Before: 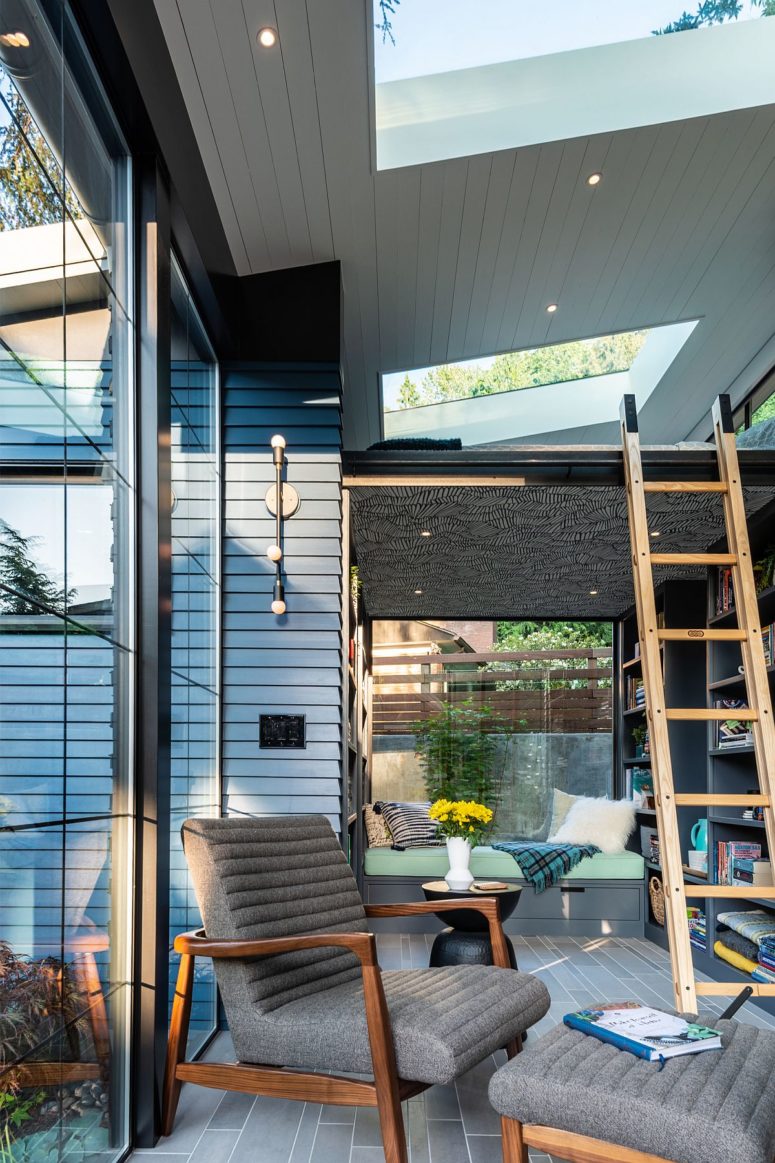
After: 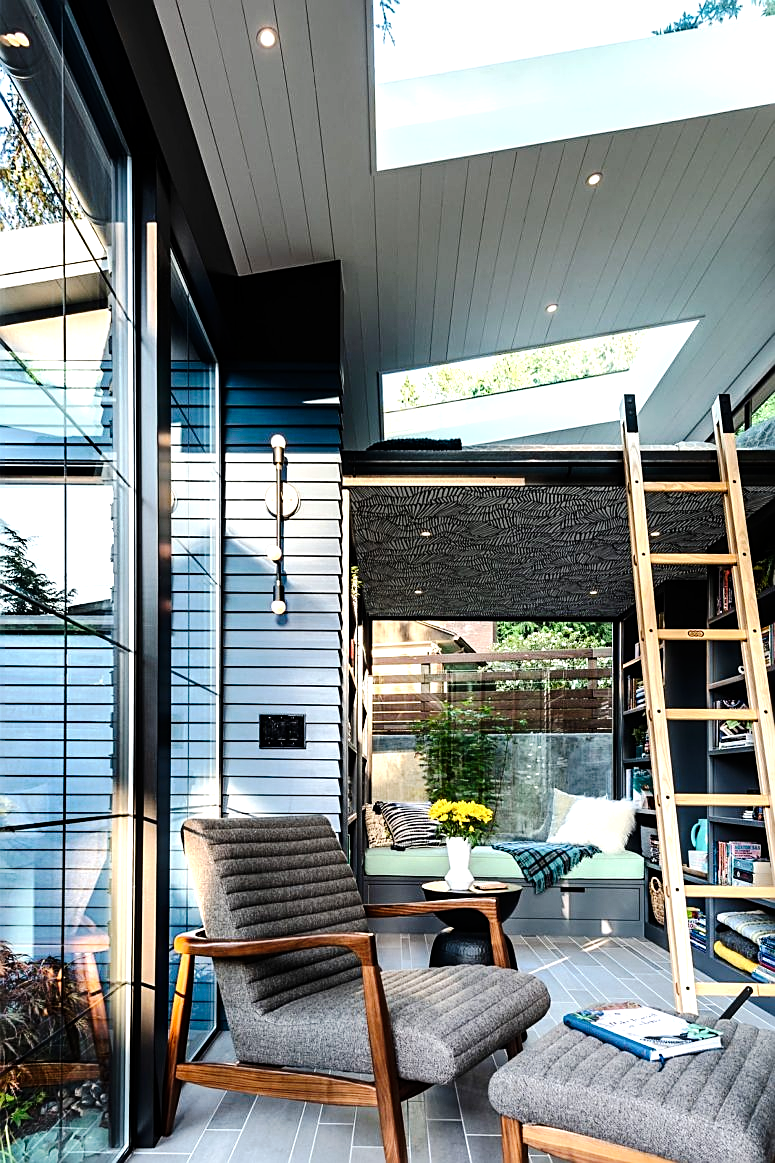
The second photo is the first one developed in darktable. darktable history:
tone curve: curves: ch0 [(0.003, 0) (0.066, 0.031) (0.163, 0.112) (0.264, 0.238) (0.395, 0.421) (0.517, 0.56) (0.684, 0.734) (0.791, 0.814) (1, 1)]; ch1 [(0, 0) (0.164, 0.115) (0.337, 0.332) (0.39, 0.398) (0.464, 0.461) (0.501, 0.5) (0.507, 0.5) (0.534, 0.532) (0.577, 0.59) (0.652, 0.681) (0.733, 0.749) (0.811, 0.796) (1, 1)]; ch2 [(0, 0) (0.337, 0.382) (0.464, 0.476) (0.501, 0.502) (0.527, 0.54) (0.551, 0.565) (0.6, 0.59) (0.687, 0.675) (1, 1)], preserve colors none
tone equalizer: -8 EV -0.733 EV, -7 EV -0.678 EV, -6 EV -0.636 EV, -5 EV -0.366 EV, -3 EV 0.385 EV, -2 EV 0.6 EV, -1 EV 0.691 EV, +0 EV 0.729 EV, edges refinement/feathering 500, mask exposure compensation -1.57 EV, preserve details no
sharpen: amount 0.496
